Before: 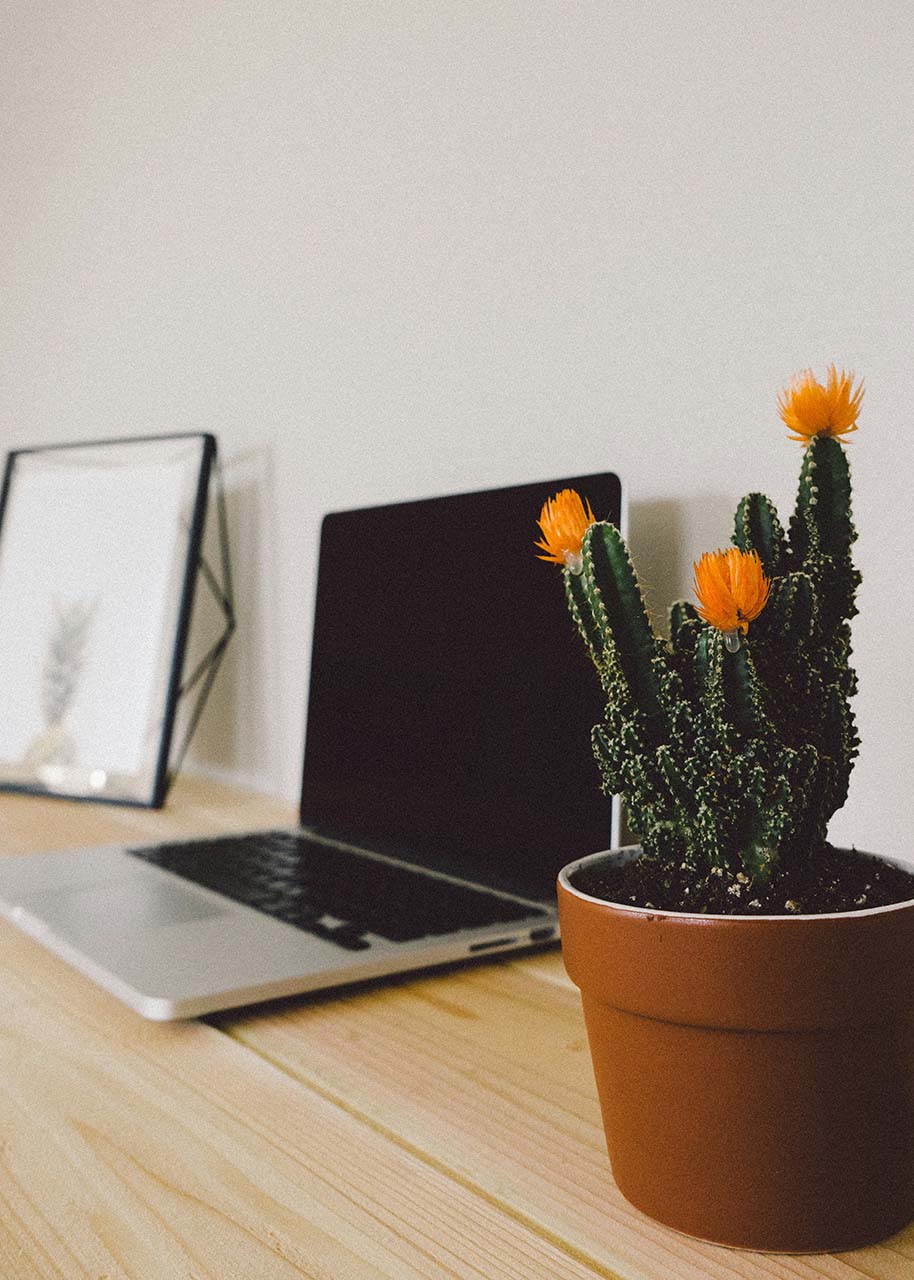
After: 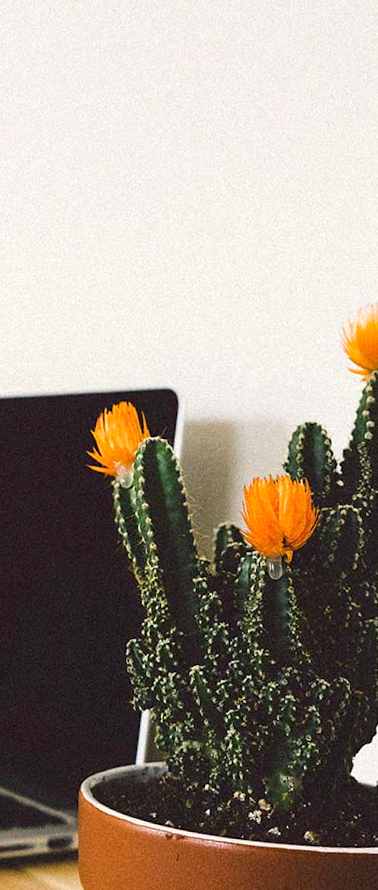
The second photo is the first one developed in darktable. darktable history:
rotate and perspective: rotation 5.12°, automatic cropping off
contrast brightness saturation: contrast 0.08, saturation 0.02
crop and rotate: left 49.936%, top 10.094%, right 13.136%, bottom 24.256%
exposure: black level correction 0.001, exposure 0.5 EV, compensate exposure bias true, compensate highlight preservation false
